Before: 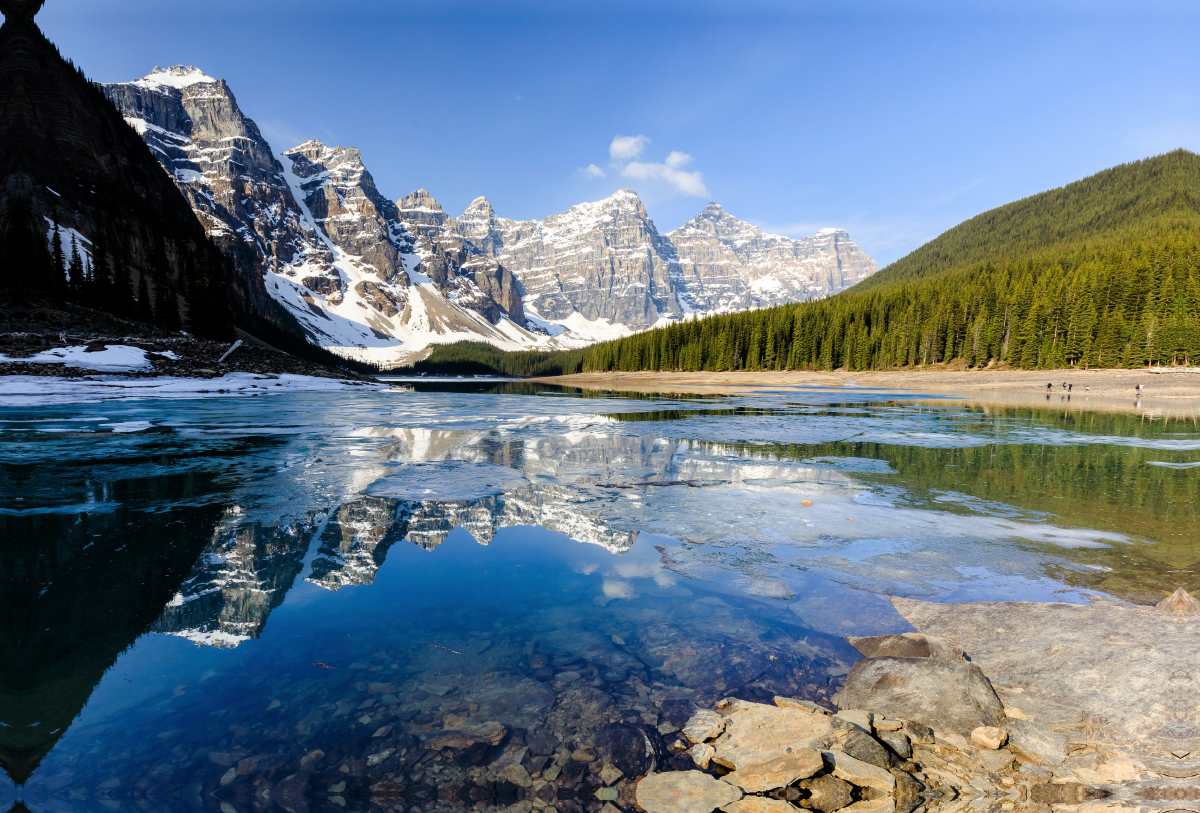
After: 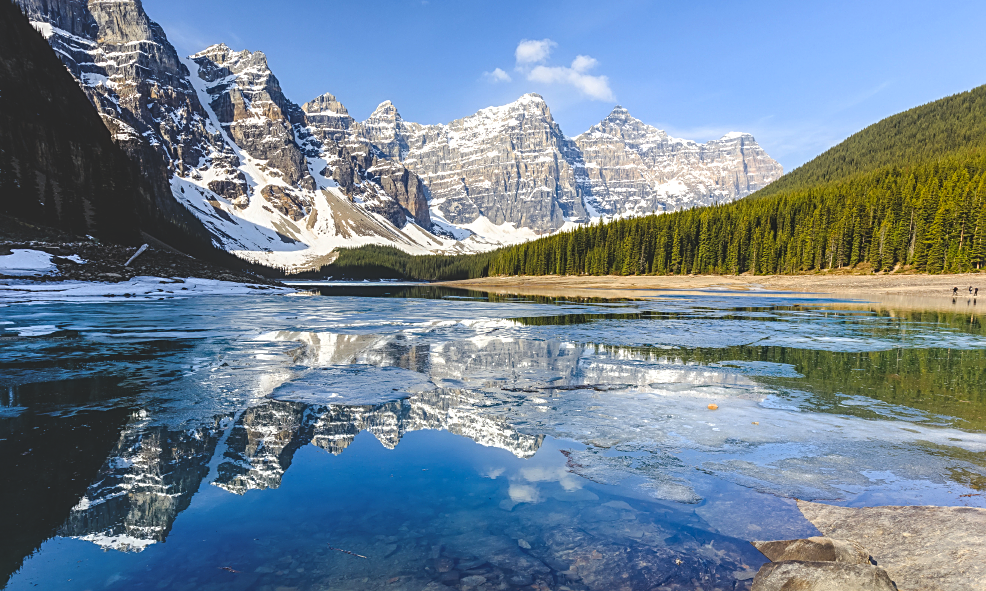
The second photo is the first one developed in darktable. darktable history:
sharpen: amount 0.497
crop: left 7.842%, top 11.884%, right 9.963%, bottom 15.4%
contrast brightness saturation: saturation -0.068
local contrast: on, module defaults
exposure: black level correction -0.023, exposure -0.036 EV, compensate highlight preservation false
color balance rgb: global offset › hue 170.6°, perceptual saturation grading › global saturation 30.661%
contrast equalizer: octaves 7, y [[0.5 ×6], [0.5 ×6], [0.5 ×6], [0 ×6], [0, 0, 0, 0.581, 0.011, 0]], mix 0.305
